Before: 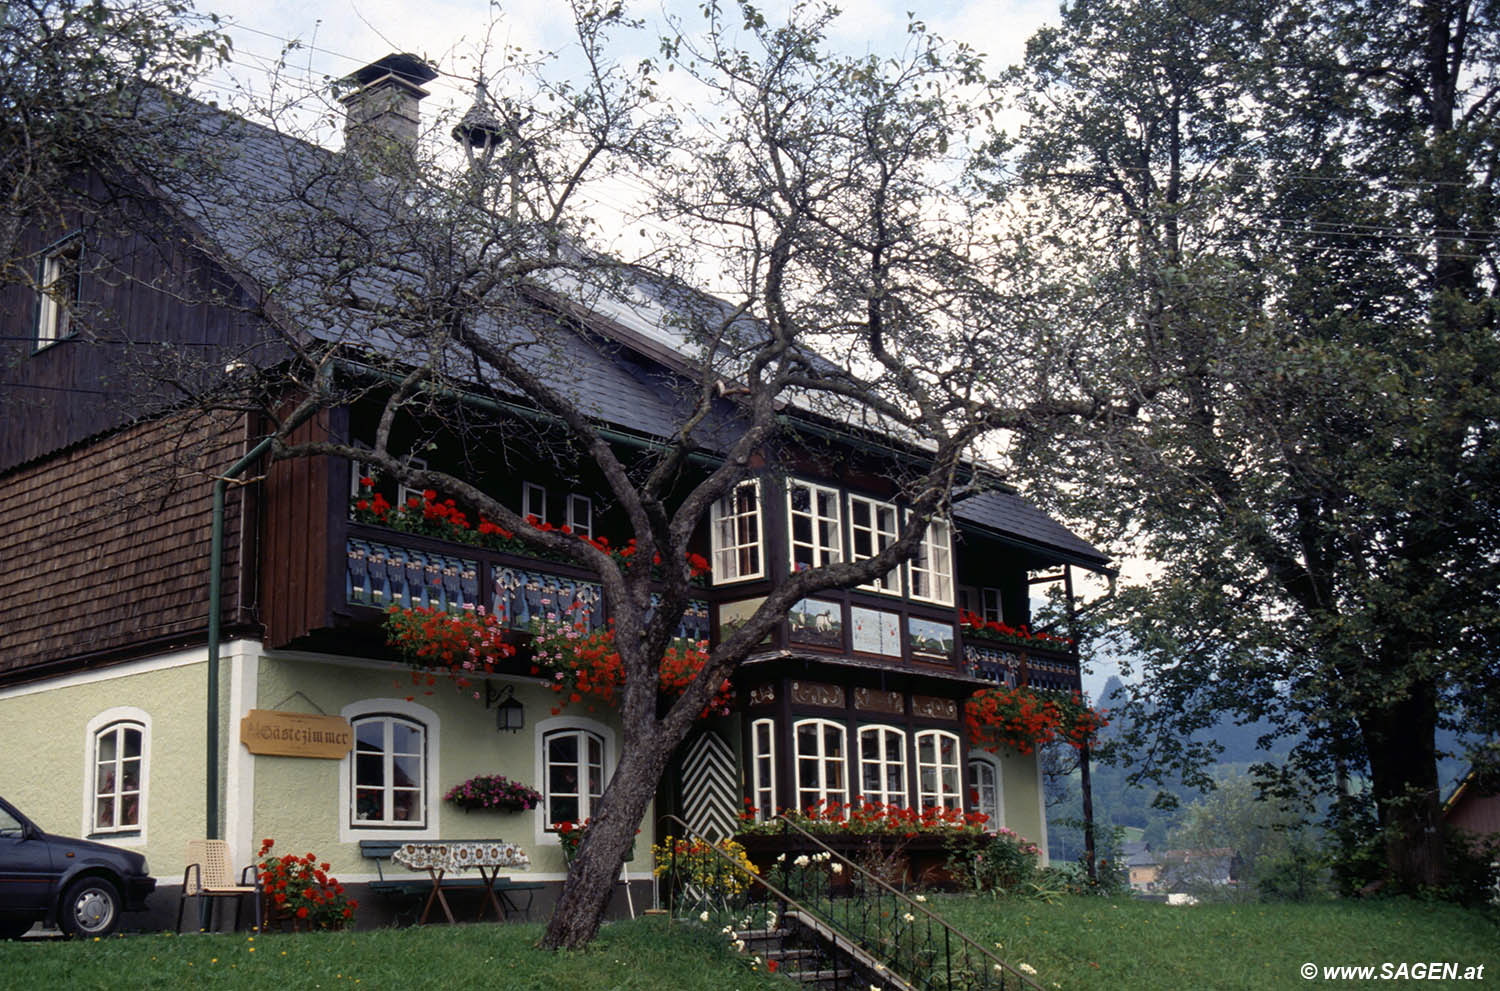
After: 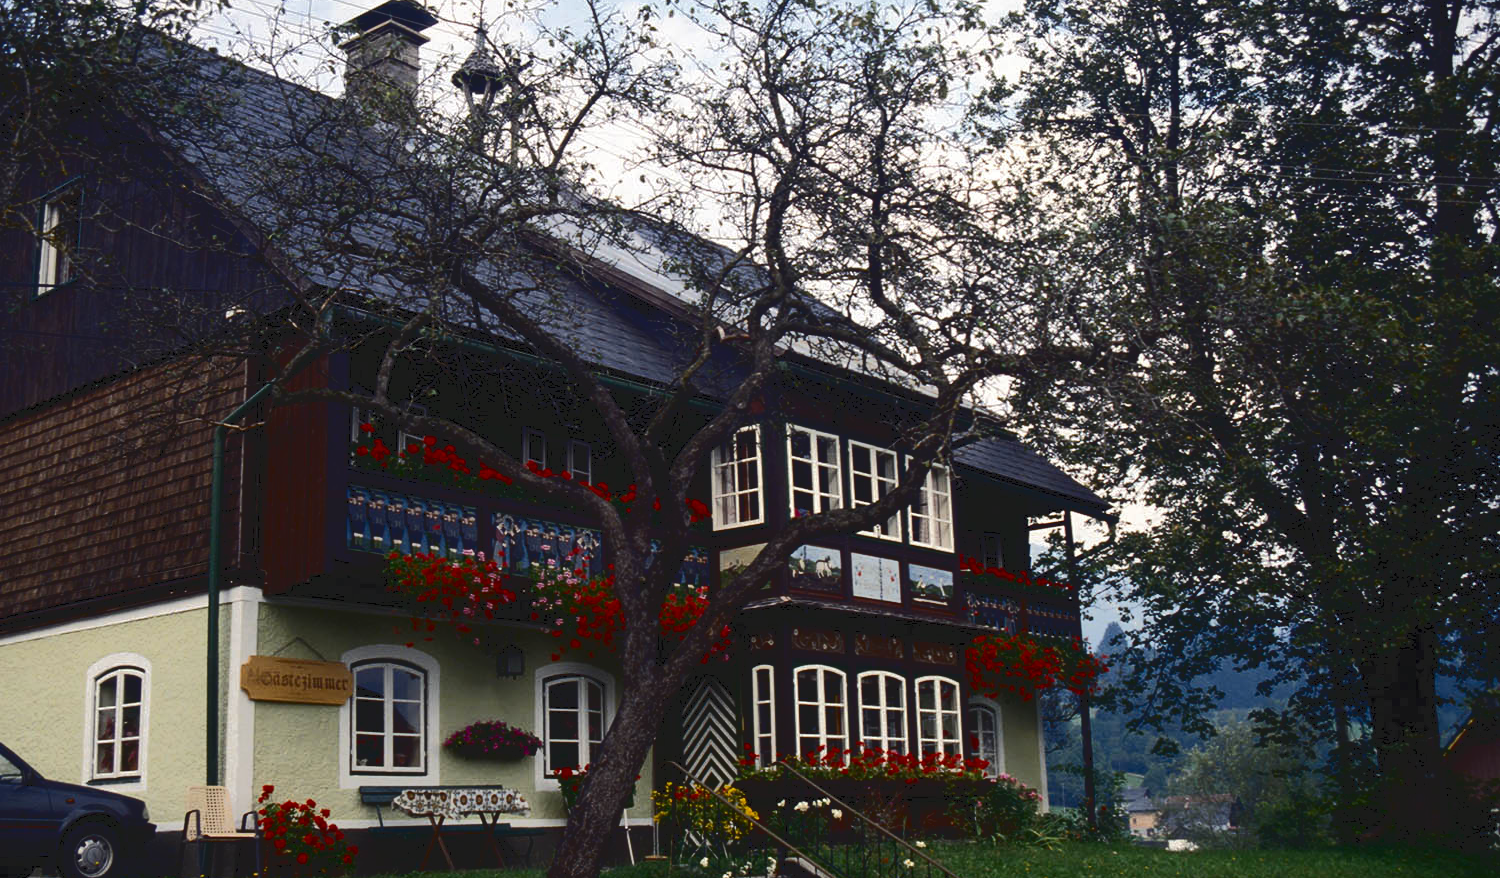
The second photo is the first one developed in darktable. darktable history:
tone curve: curves: ch0 [(0, 0) (0.003, 0.096) (0.011, 0.096) (0.025, 0.098) (0.044, 0.099) (0.069, 0.106) (0.1, 0.128) (0.136, 0.153) (0.177, 0.186) (0.224, 0.218) (0.277, 0.265) (0.335, 0.316) (0.399, 0.374) (0.468, 0.445) (0.543, 0.526) (0.623, 0.605) (0.709, 0.681) (0.801, 0.758) (0.898, 0.819) (1, 1)], color space Lab, independent channels, preserve colors none
contrast brightness saturation: contrast 0.201, brightness -0.11, saturation 0.102
crop and rotate: top 5.522%, bottom 5.849%
